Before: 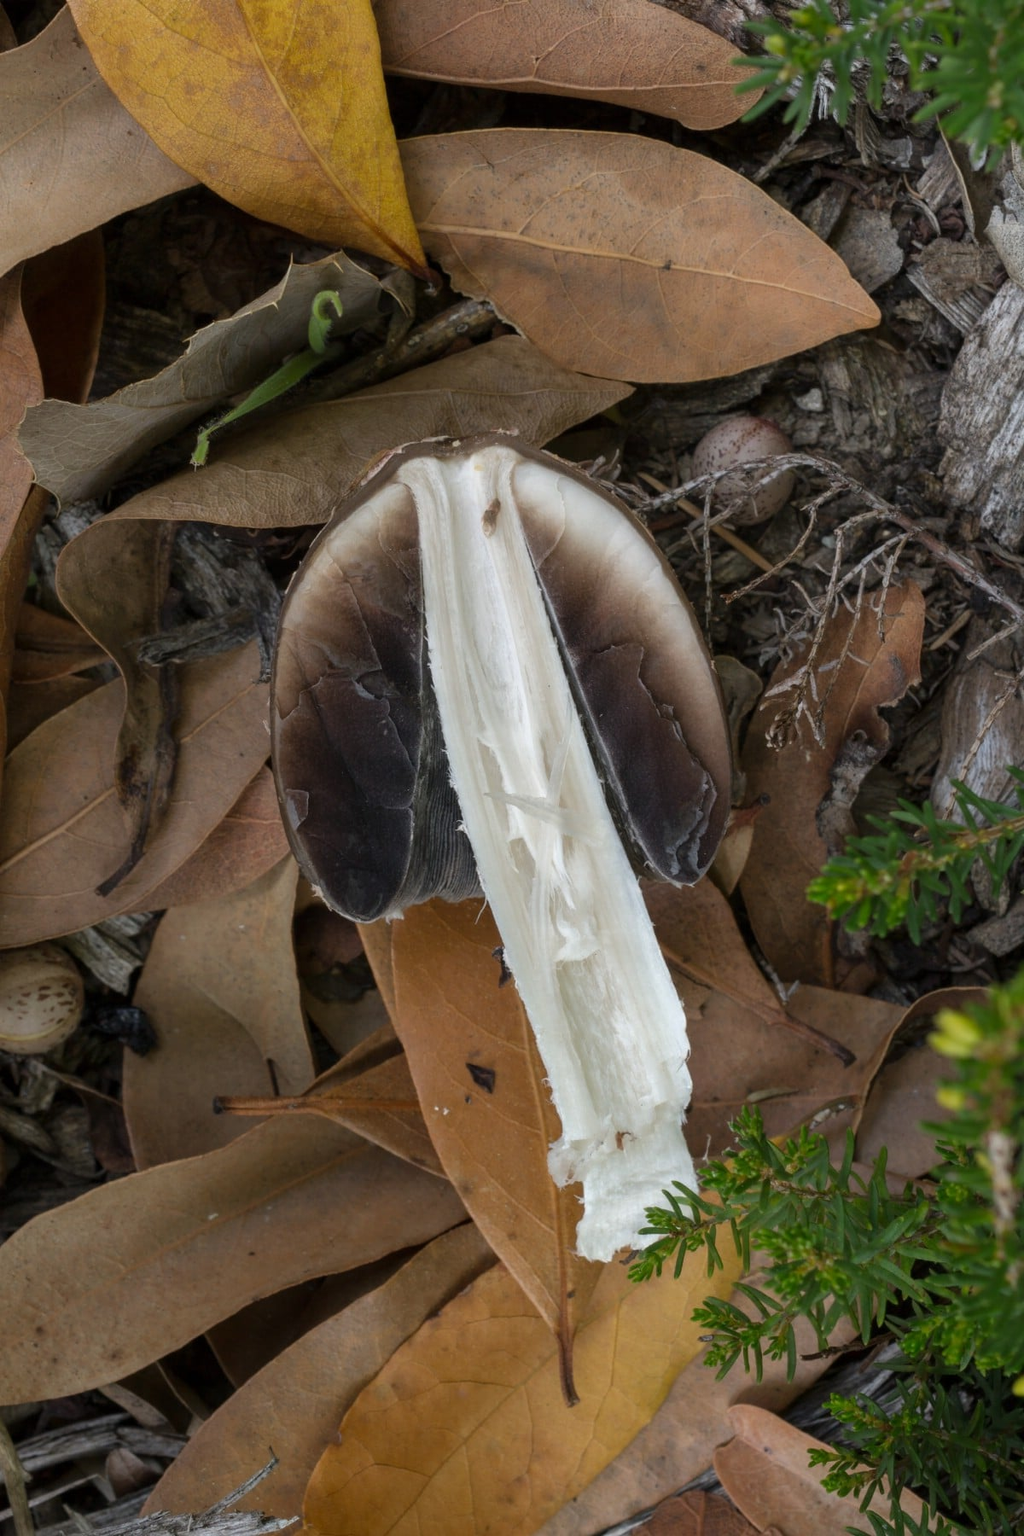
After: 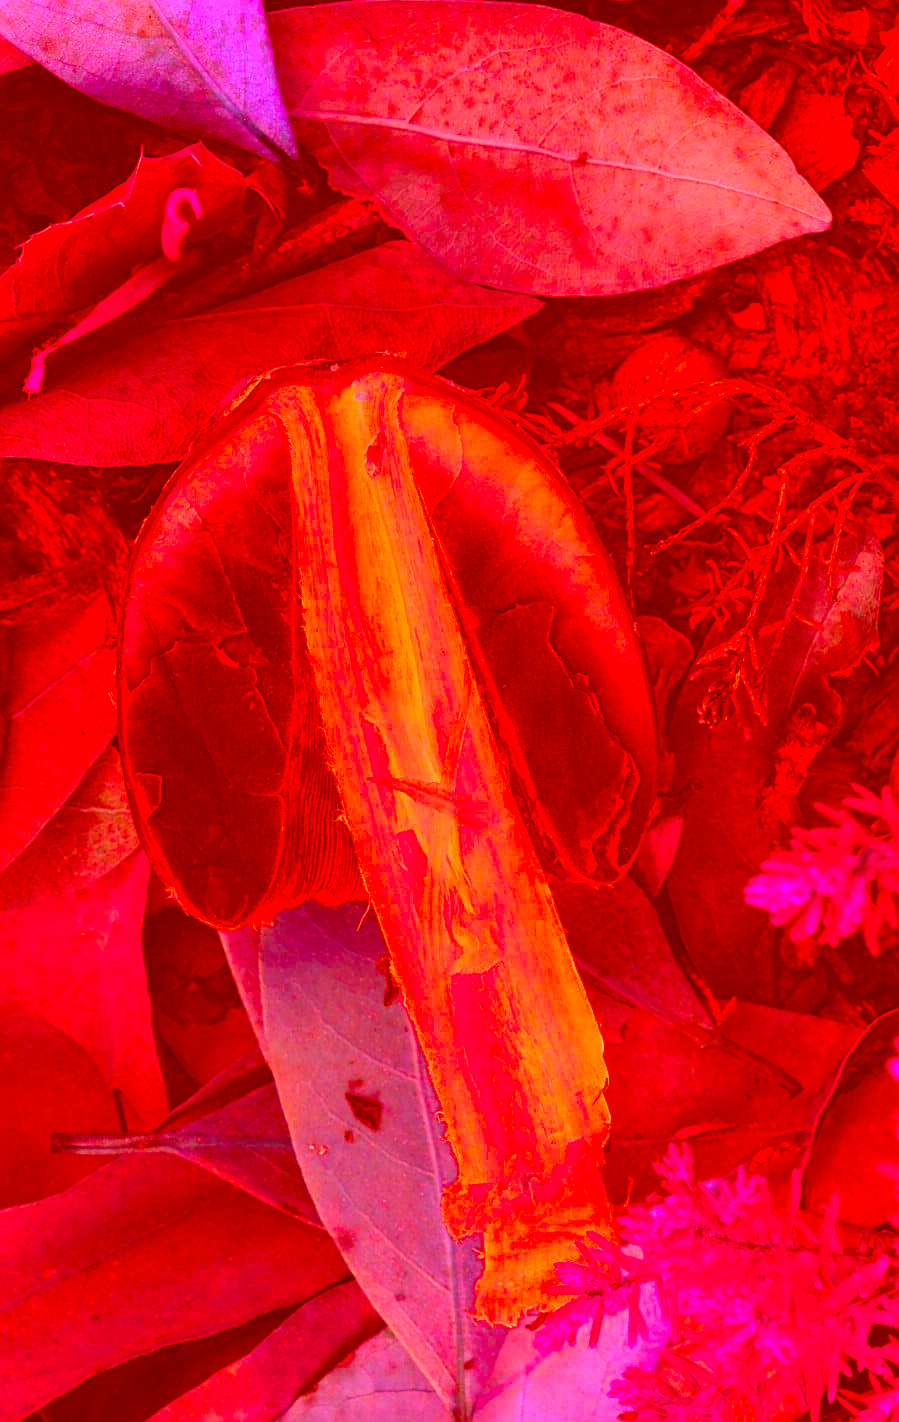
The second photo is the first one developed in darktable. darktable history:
sharpen: on, module defaults
color correction: highlights a* -39.51, highlights b* -39.39, shadows a* -39.48, shadows b* -39.69, saturation -2.94
exposure: black level correction 0, exposure 0.698 EV, compensate highlight preservation false
crop: left 16.741%, top 8.467%, right 8.298%, bottom 12.492%
